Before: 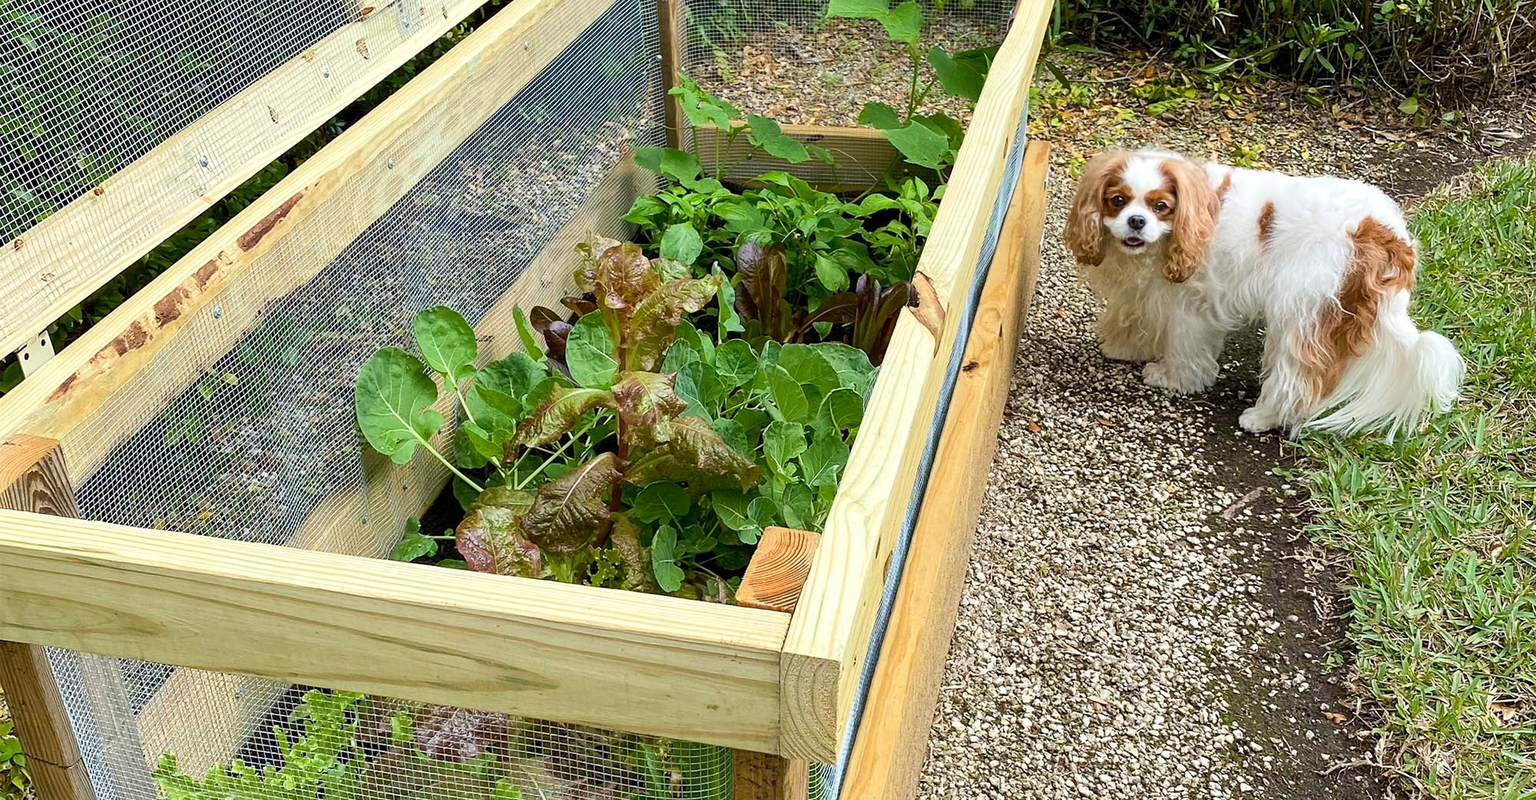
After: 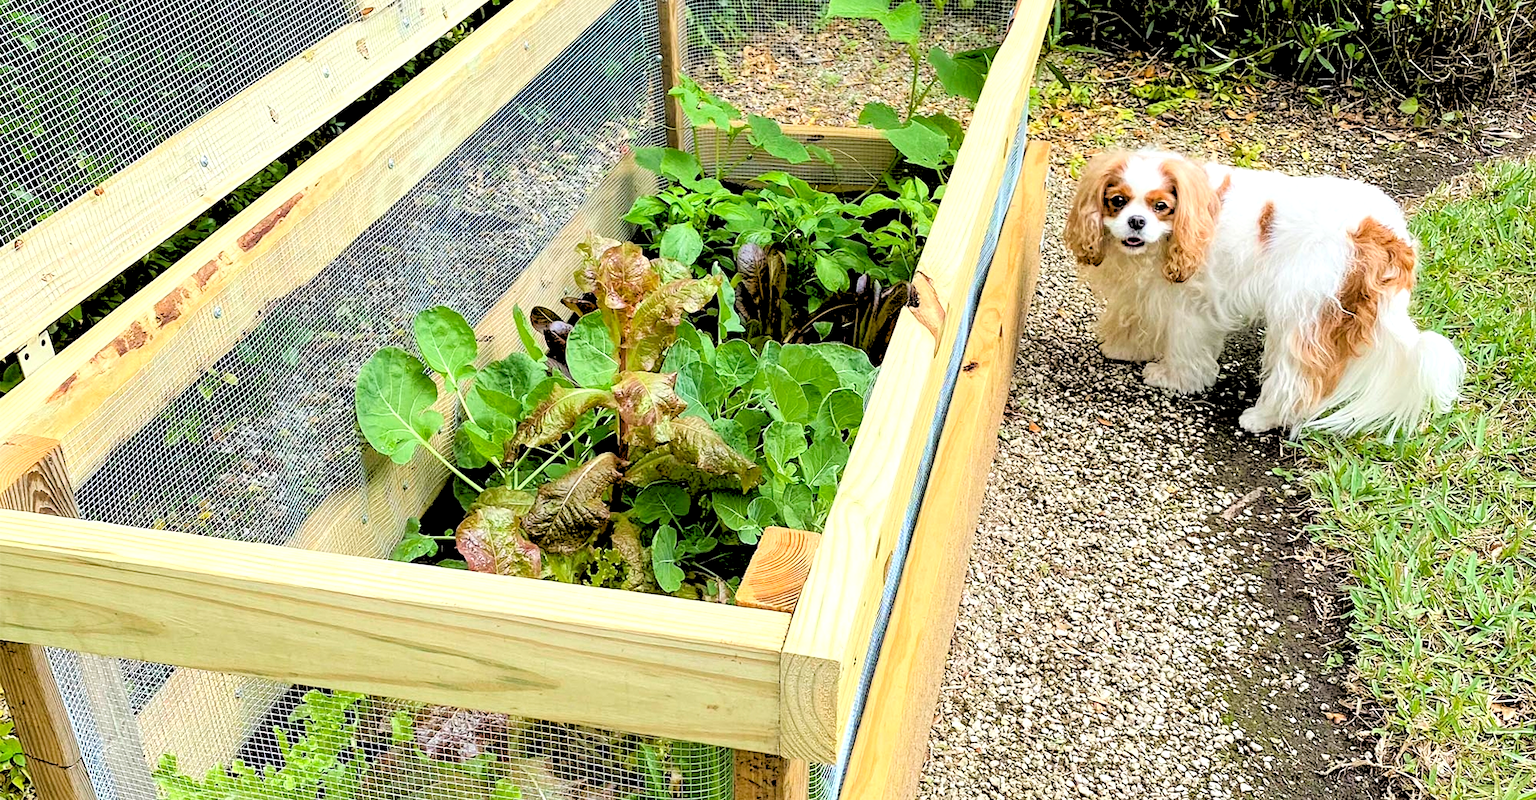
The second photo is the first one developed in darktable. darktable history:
rgb levels: levels [[0.027, 0.429, 0.996], [0, 0.5, 1], [0, 0.5, 1]]
contrast brightness saturation: contrast 0.1, brightness 0.03, saturation 0.09
local contrast: highlights 100%, shadows 100%, detail 120%, midtone range 0.2
exposure: exposure 0.2 EV, compensate highlight preservation false
